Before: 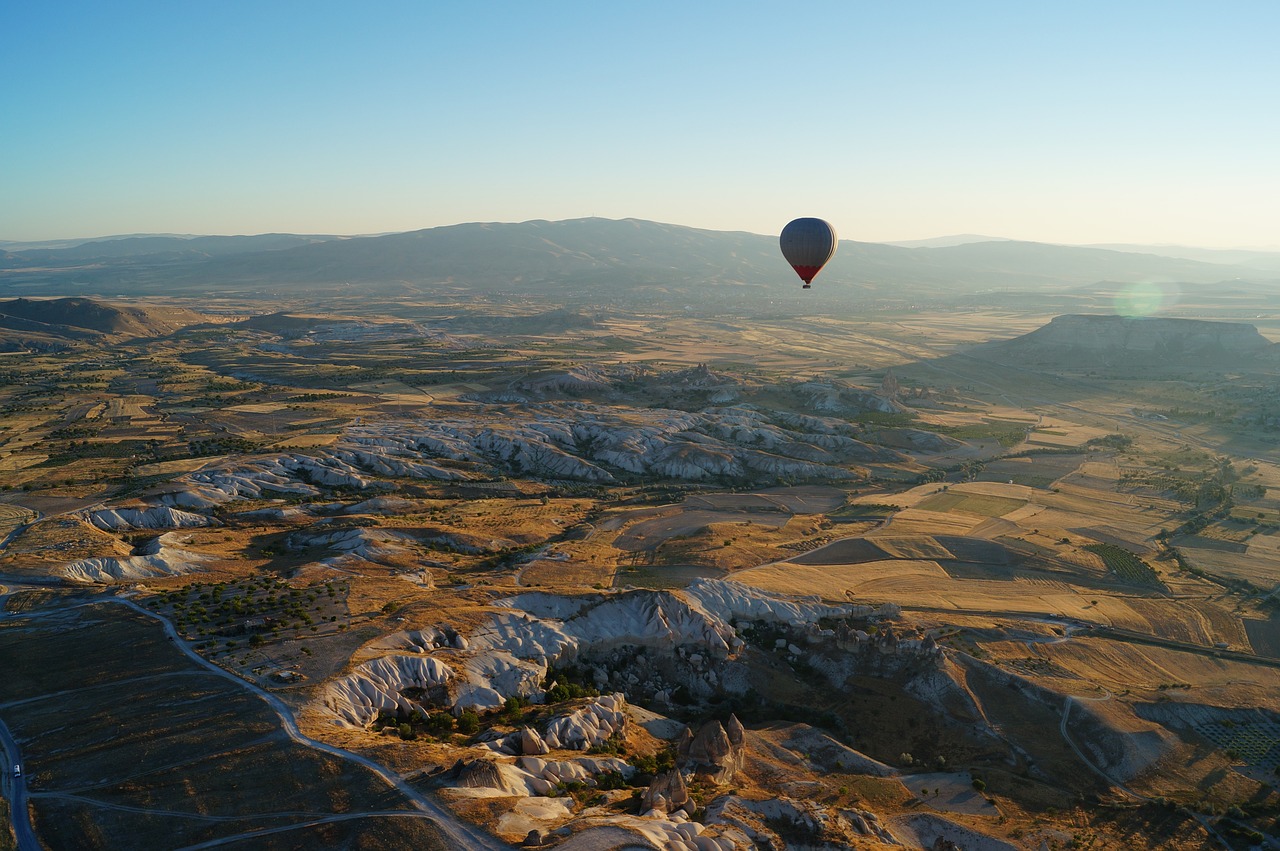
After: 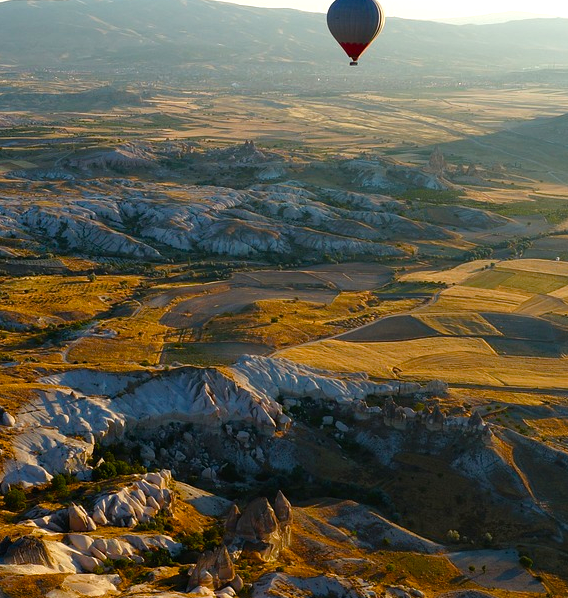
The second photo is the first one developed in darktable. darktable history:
crop: left 35.432%, top 26.233%, right 20.145%, bottom 3.432%
color balance rgb: perceptual saturation grading › mid-tones 6.33%, perceptual saturation grading › shadows 72.44%, perceptual brilliance grading › highlights 11.59%, contrast 5.05%
